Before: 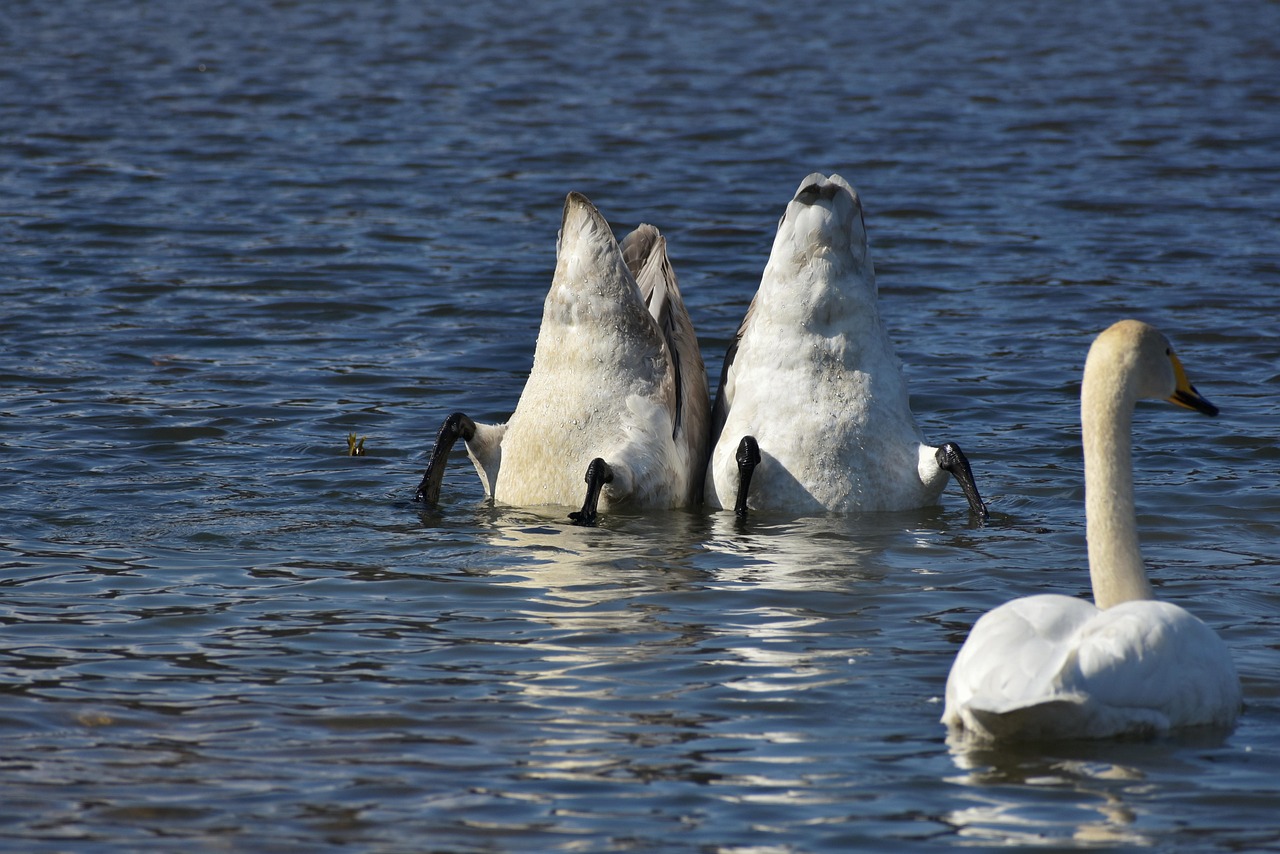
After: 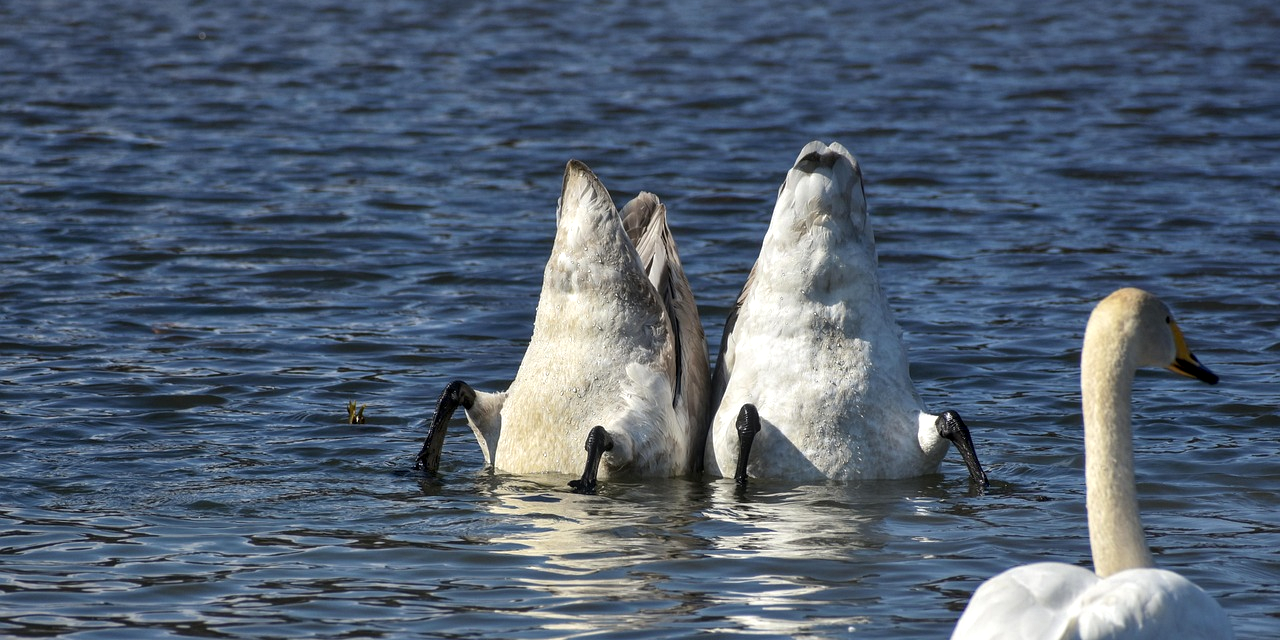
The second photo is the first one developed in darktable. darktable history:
local contrast: detail 130%
crop: top 3.857%, bottom 21.132%
exposure: exposure 0.161 EV, compensate highlight preservation false
